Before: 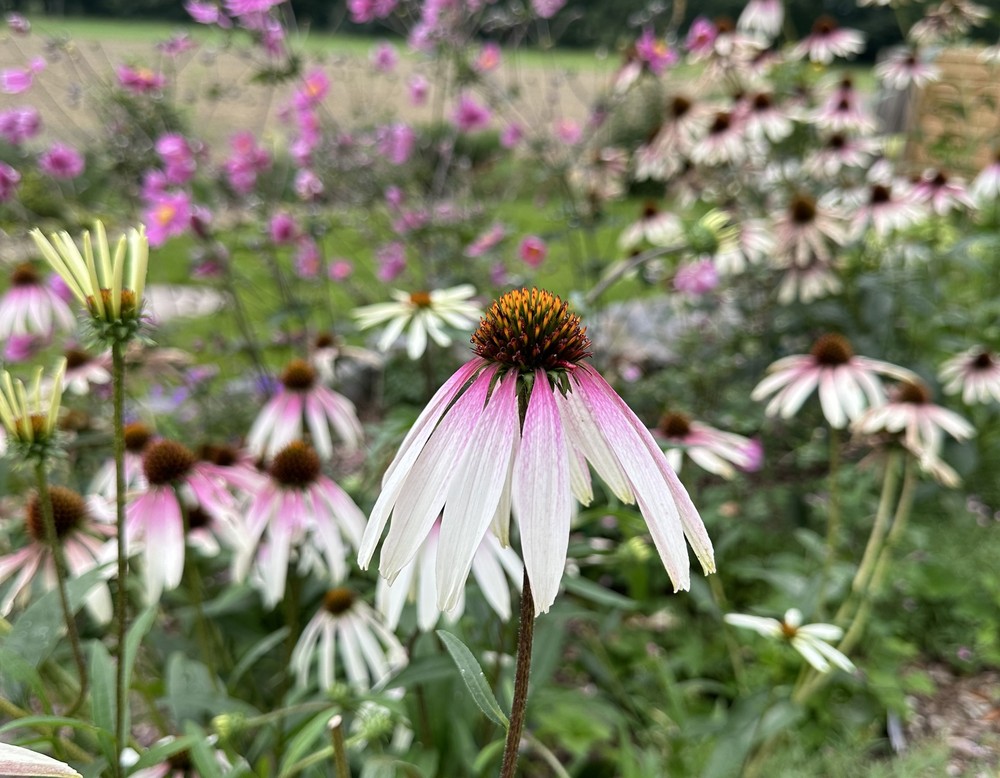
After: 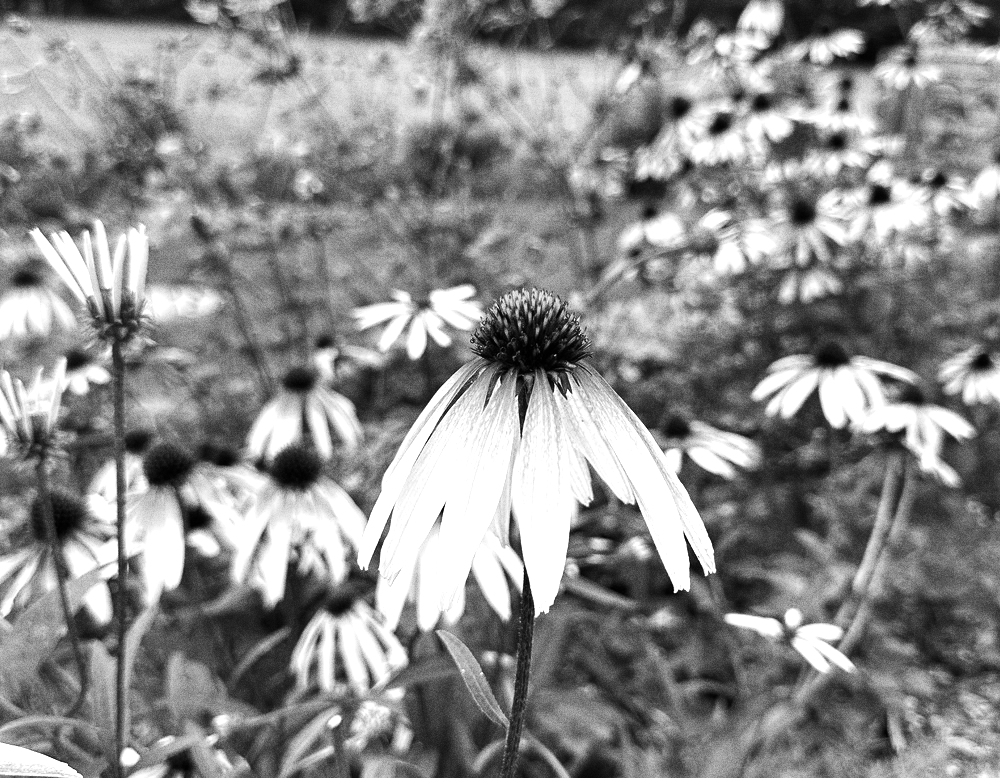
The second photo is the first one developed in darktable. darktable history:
monochrome: on, module defaults
tone equalizer: -8 EV -0.75 EV, -7 EV -0.7 EV, -6 EV -0.6 EV, -5 EV -0.4 EV, -3 EV 0.4 EV, -2 EV 0.6 EV, -1 EV 0.7 EV, +0 EV 0.75 EV, edges refinement/feathering 500, mask exposure compensation -1.57 EV, preserve details no
shadows and highlights: radius 334.93, shadows 63.48, highlights 6.06, compress 87.7%, highlights color adjustment 39.73%, soften with gaussian
grain: coarseness 0.09 ISO, strength 40%
